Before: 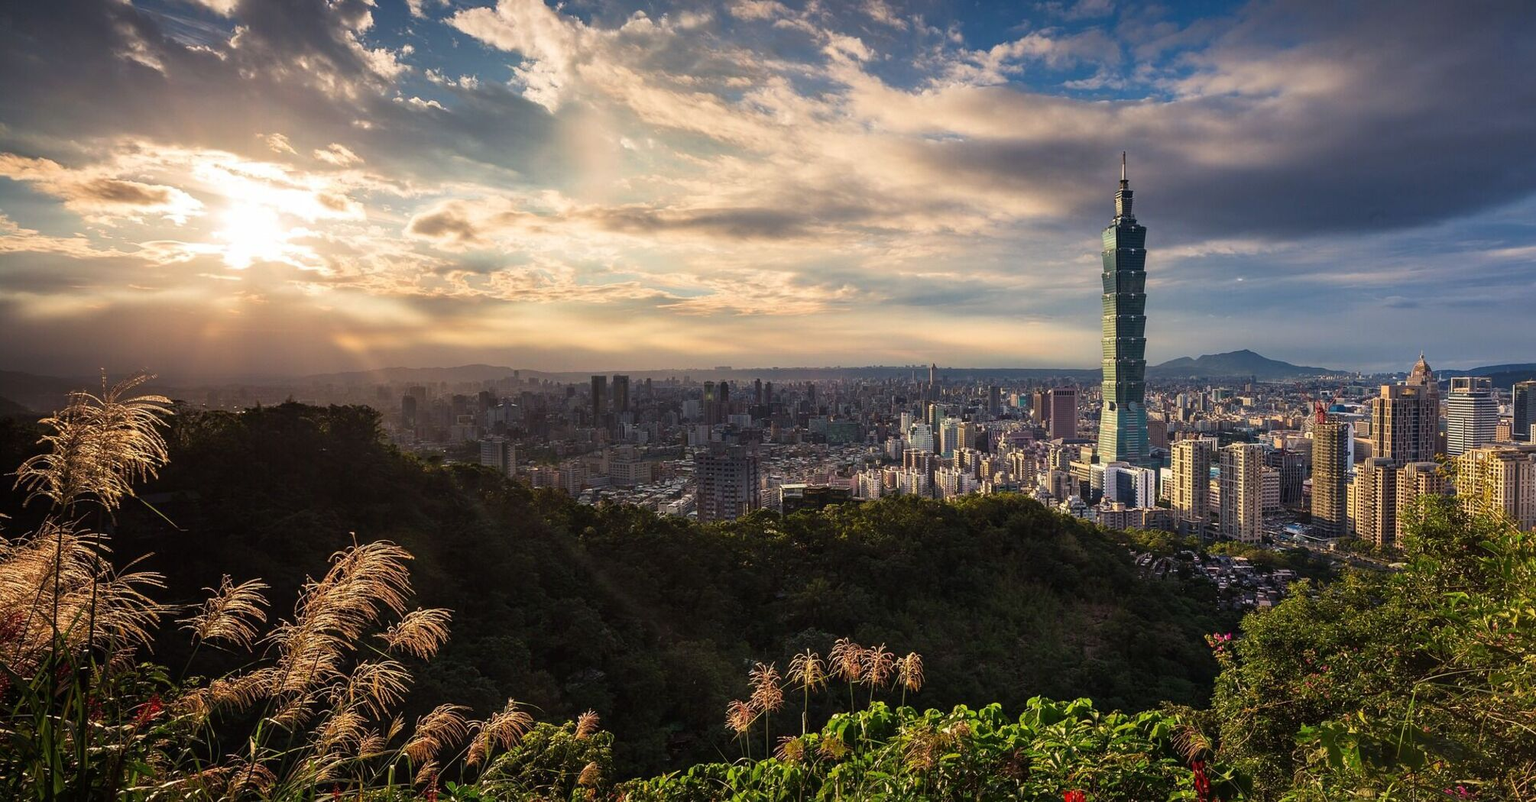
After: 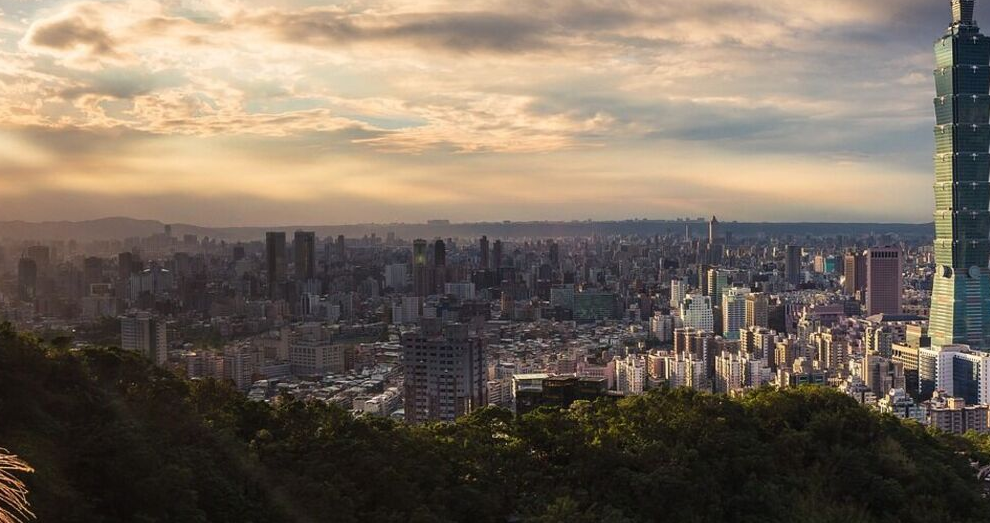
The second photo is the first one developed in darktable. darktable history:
crop: left 25.314%, top 24.832%, right 25.408%, bottom 25.294%
